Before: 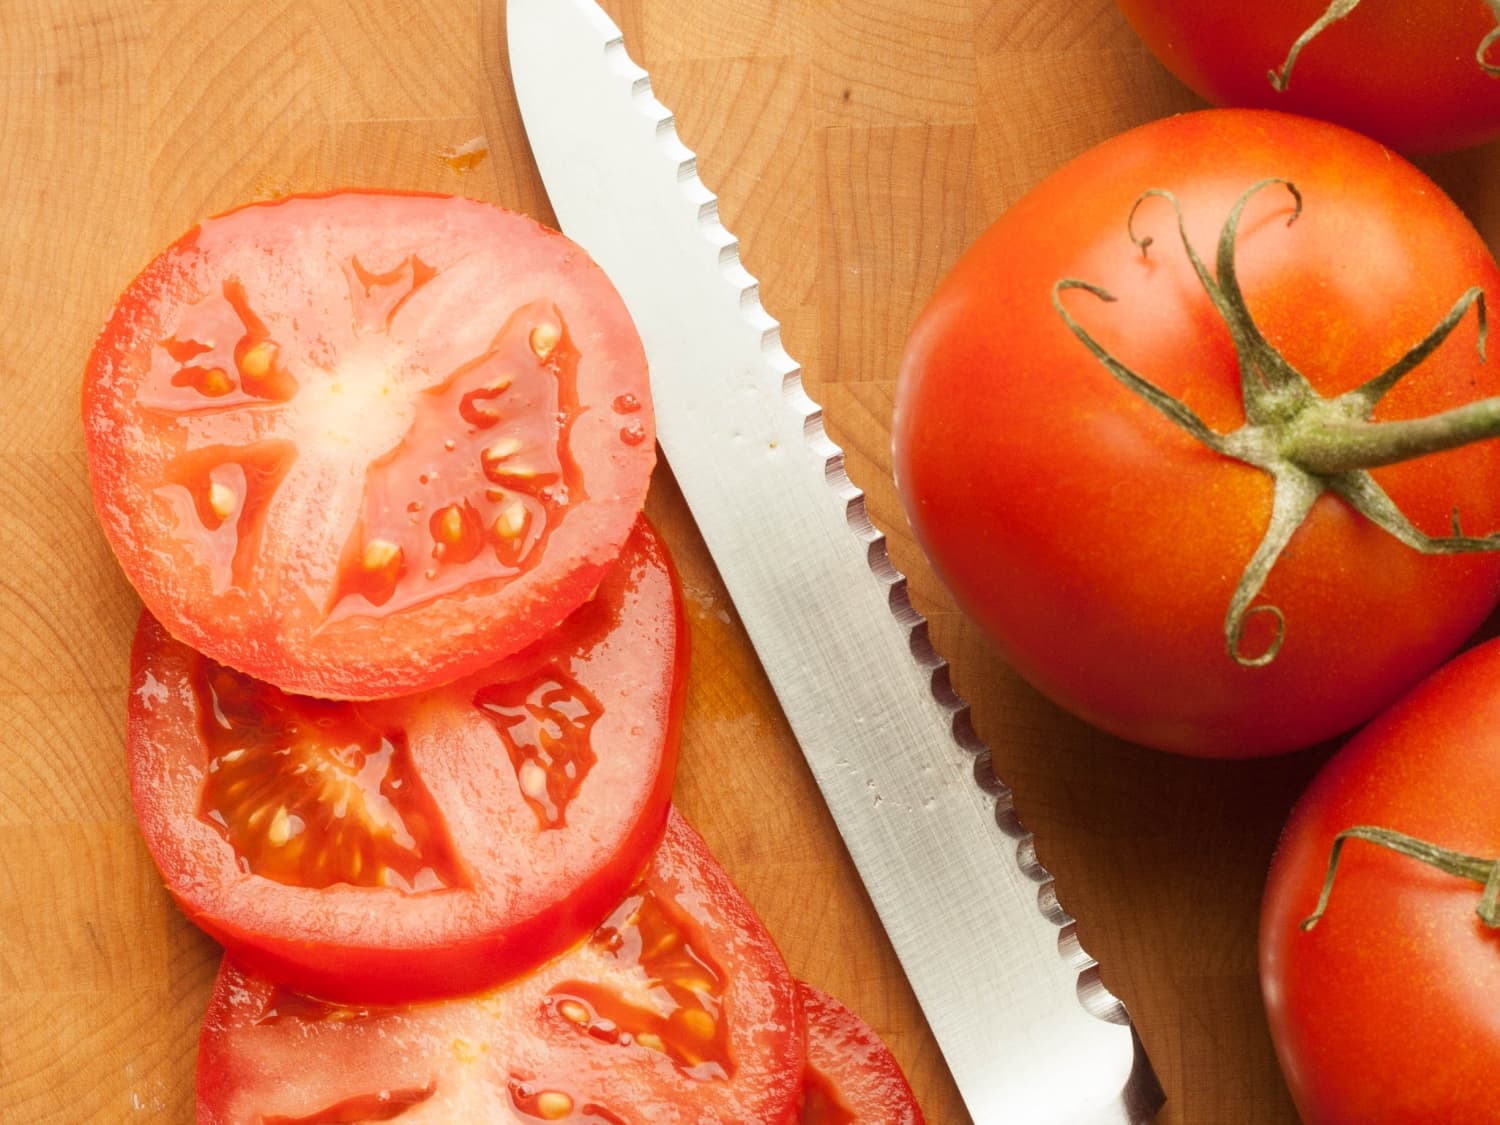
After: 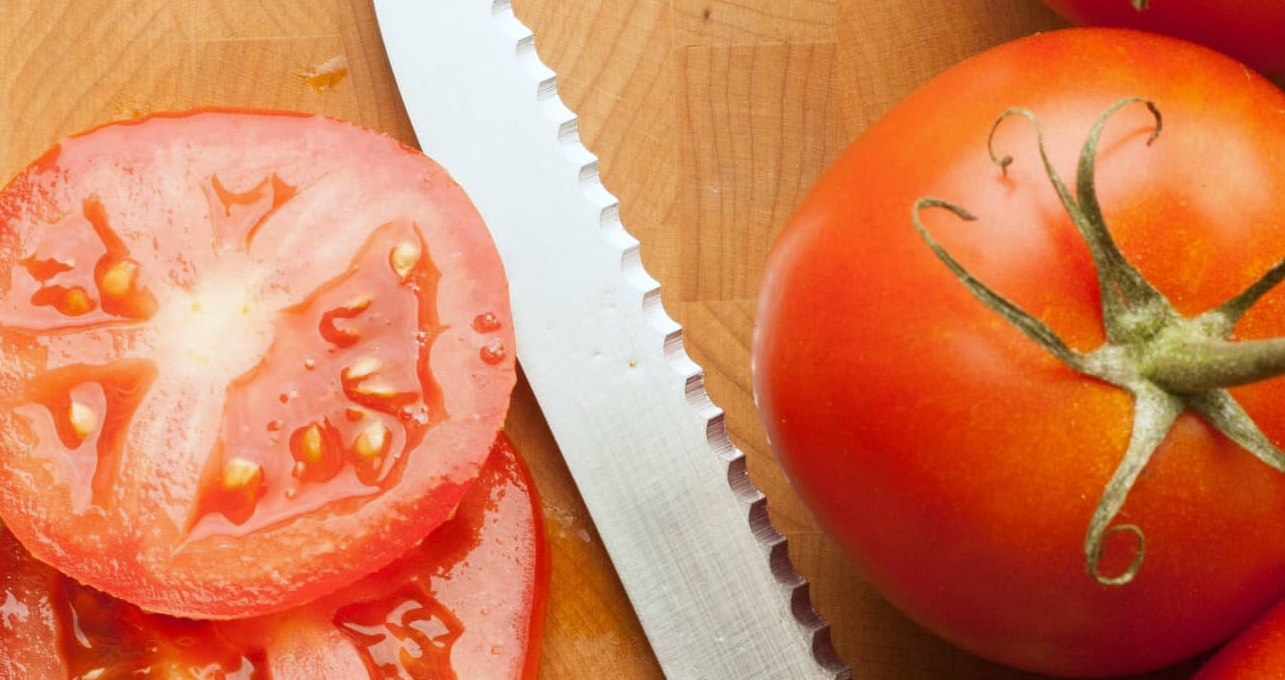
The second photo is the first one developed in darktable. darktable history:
crop and rotate: left 9.345%, top 7.22%, right 4.982%, bottom 32.331%
white balance: red 0.967, blue 1.049
